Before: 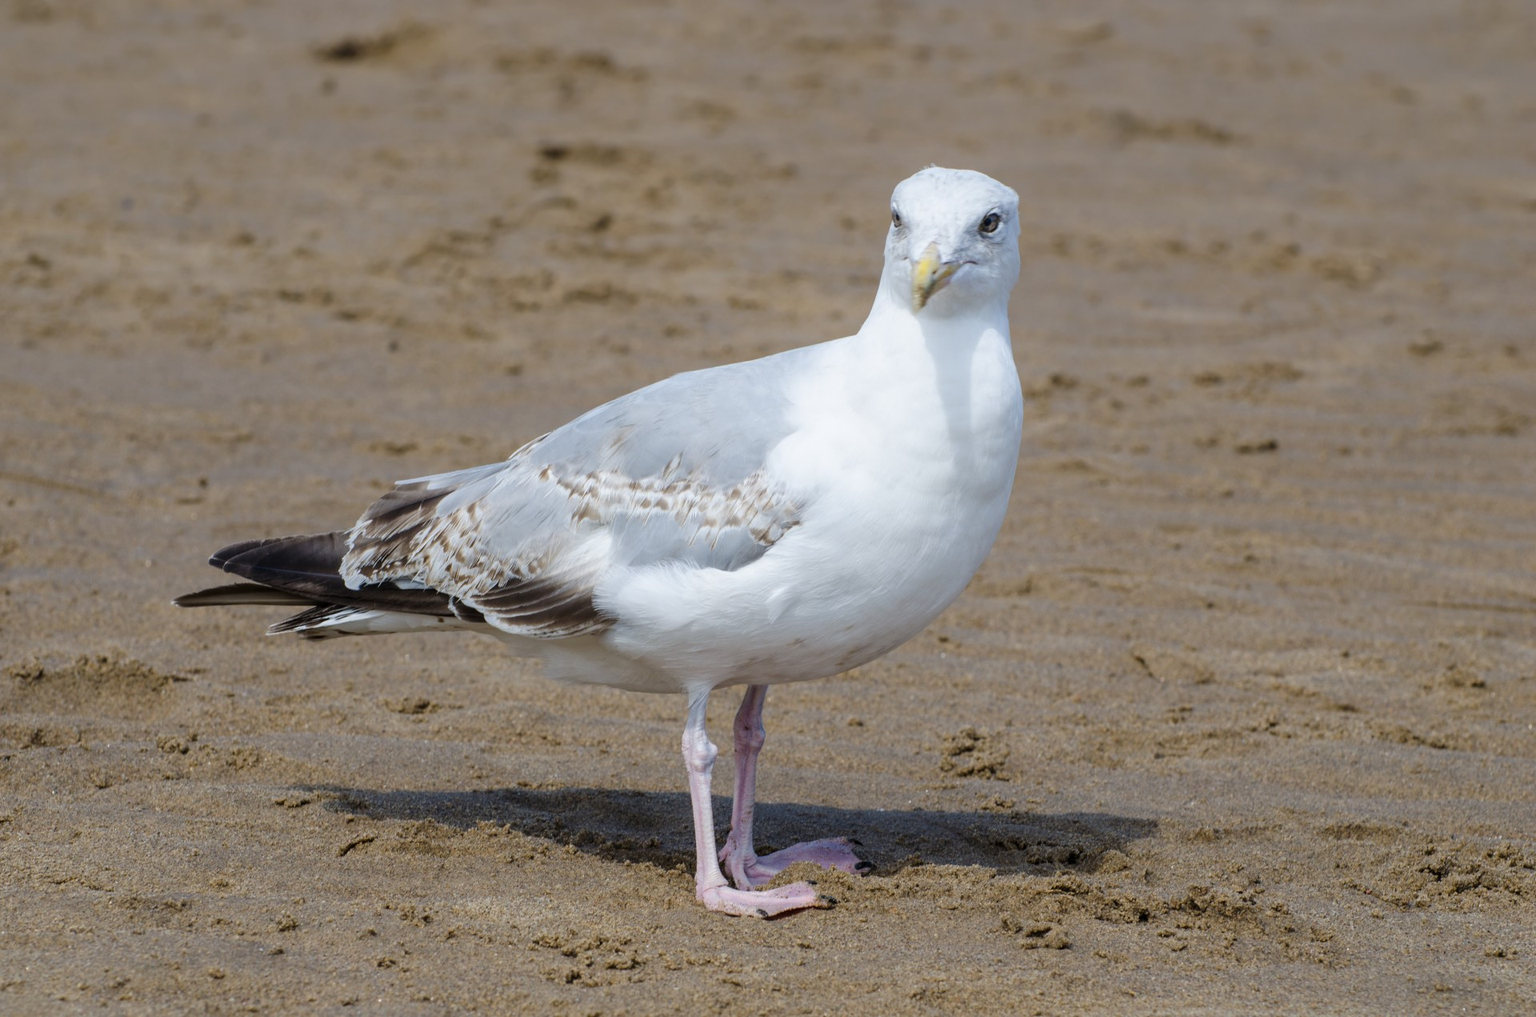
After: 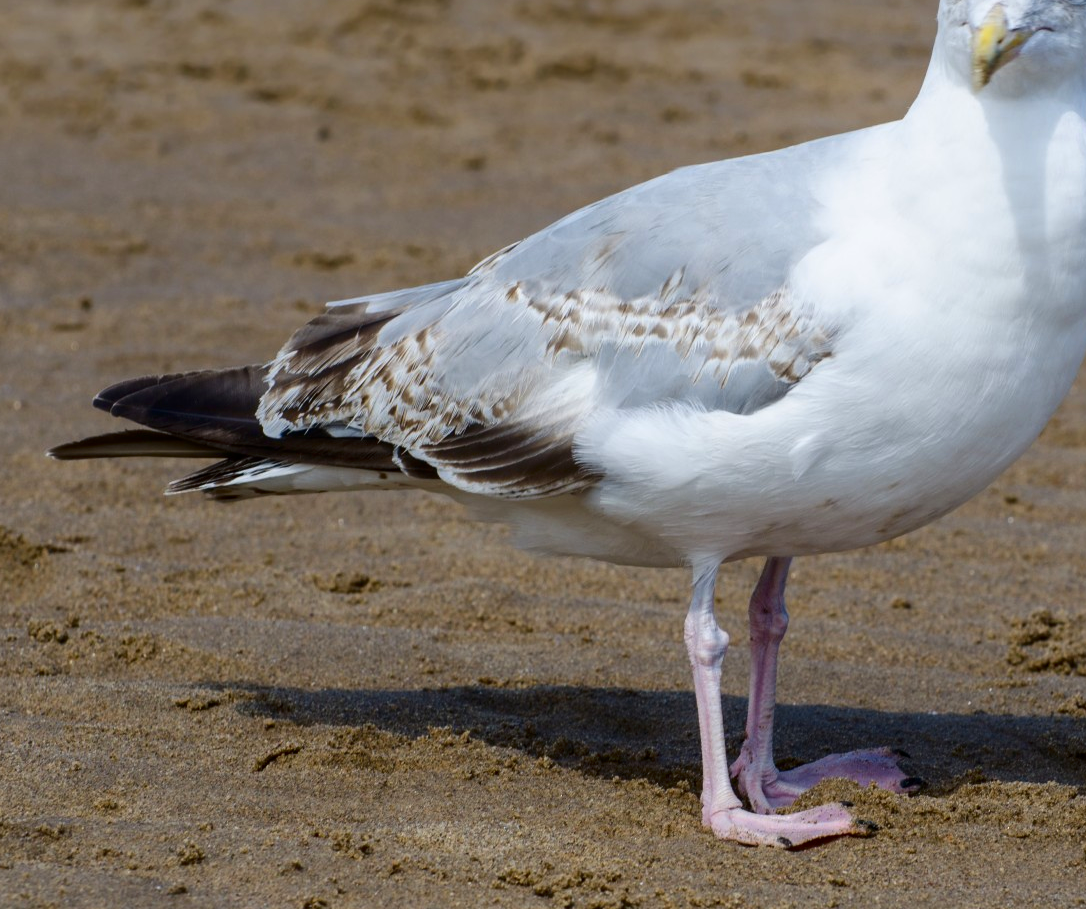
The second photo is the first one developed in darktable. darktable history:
crop: left 8.783%, top 23.587%, right 34.603%, bottom 4.442%
contrast brightness saturation: contrast 0.116, brightness -0.116, saturation 0.202
